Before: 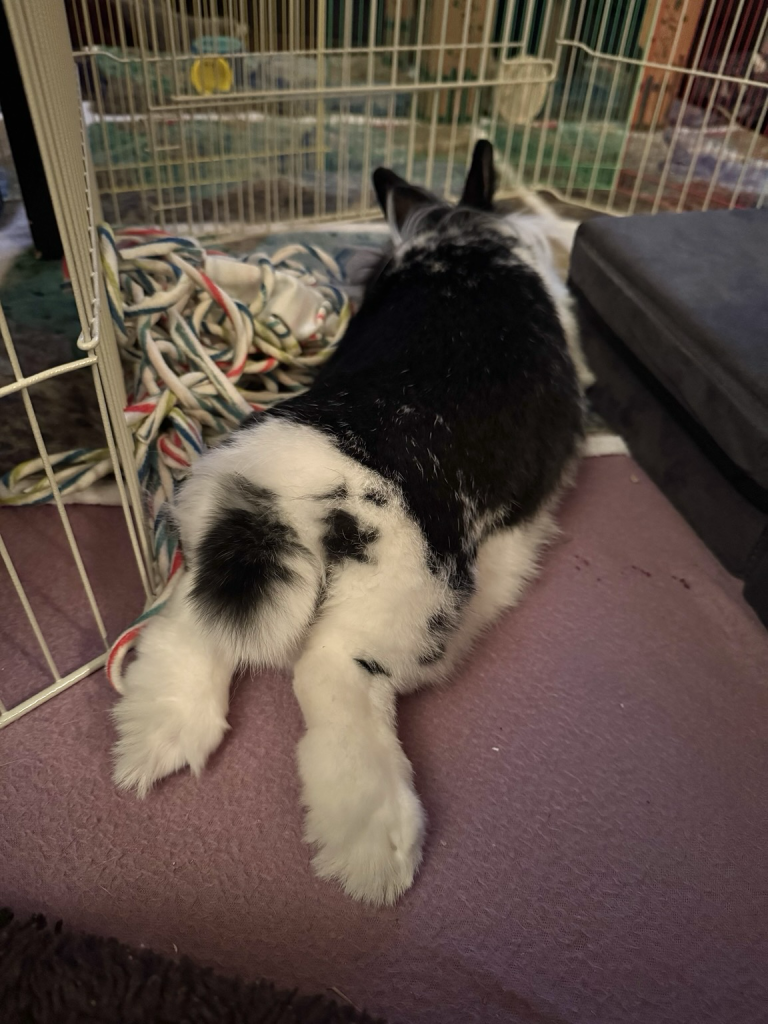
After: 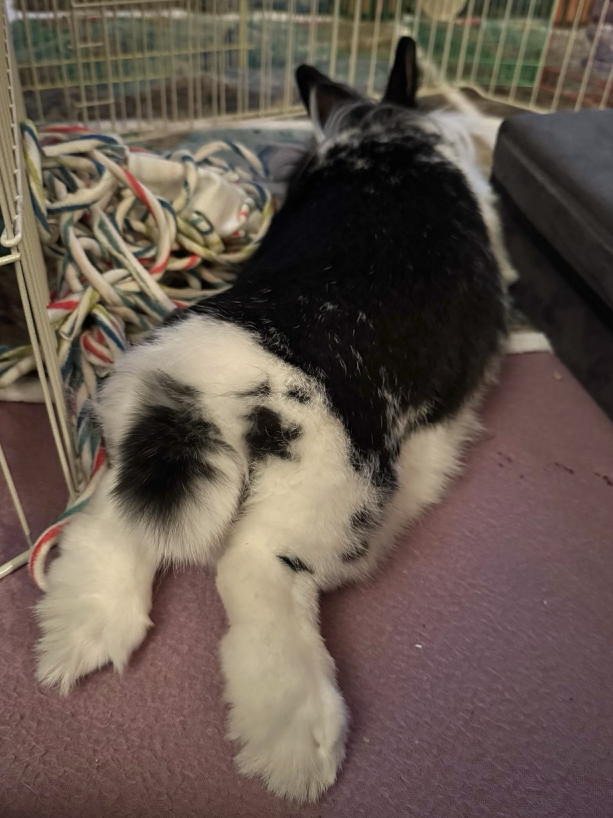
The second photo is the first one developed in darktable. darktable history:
white balance: red 0.986, blue 1.01
crop and rotate: left 10.071%, top 10.071%, right 10.02%, bottom 10.02%
